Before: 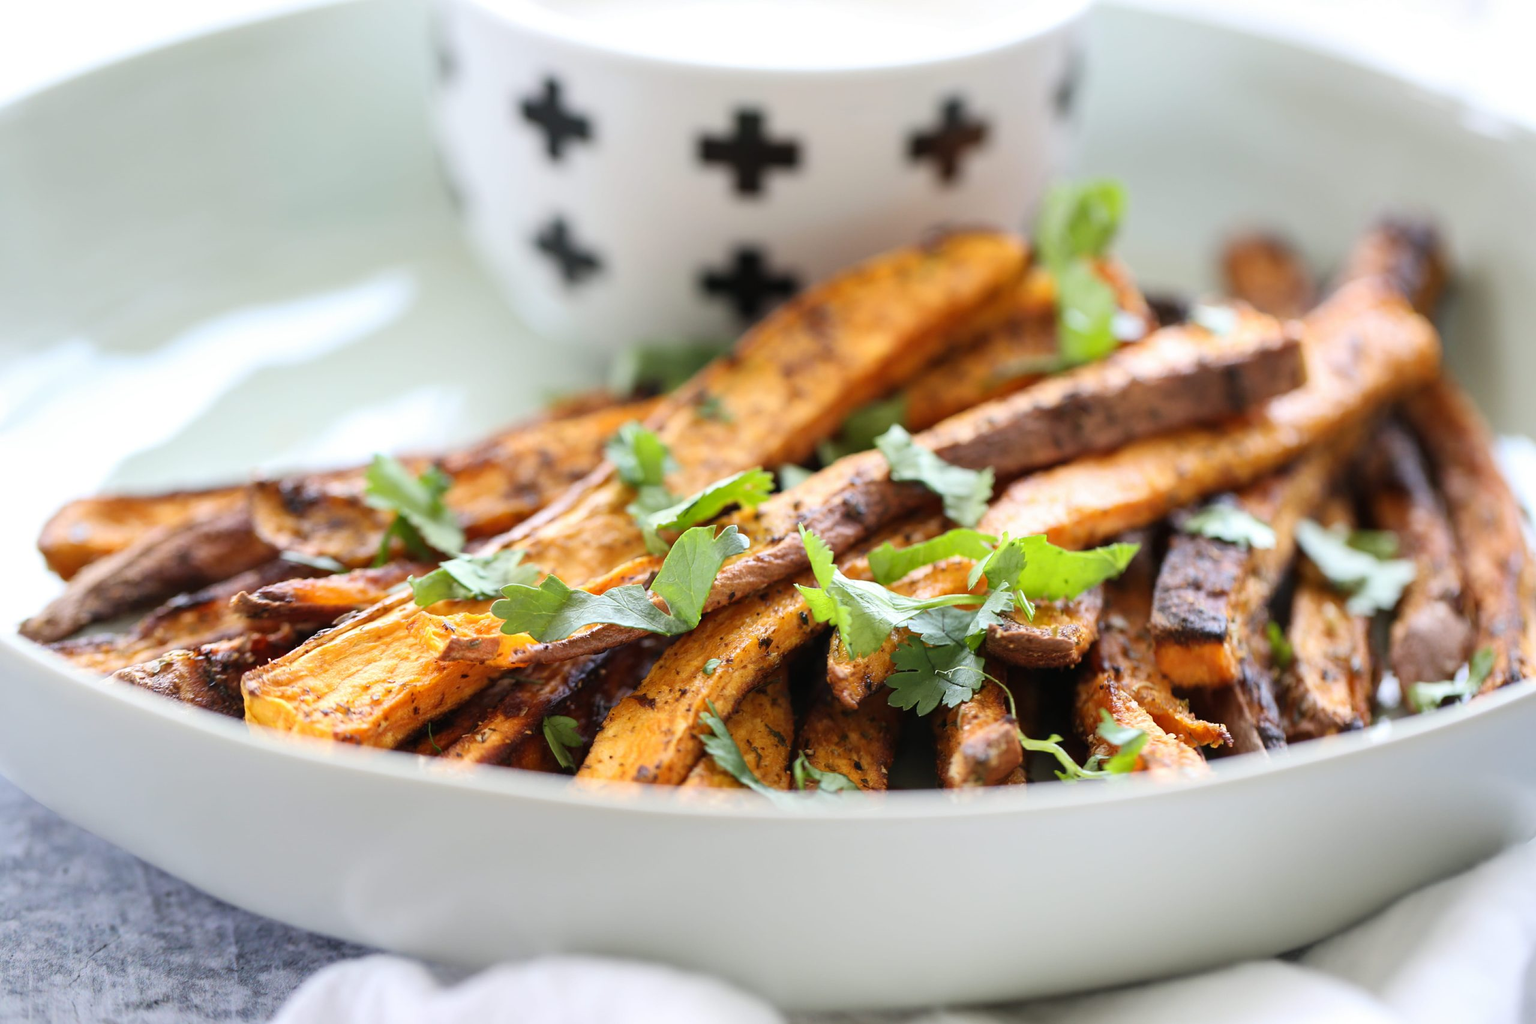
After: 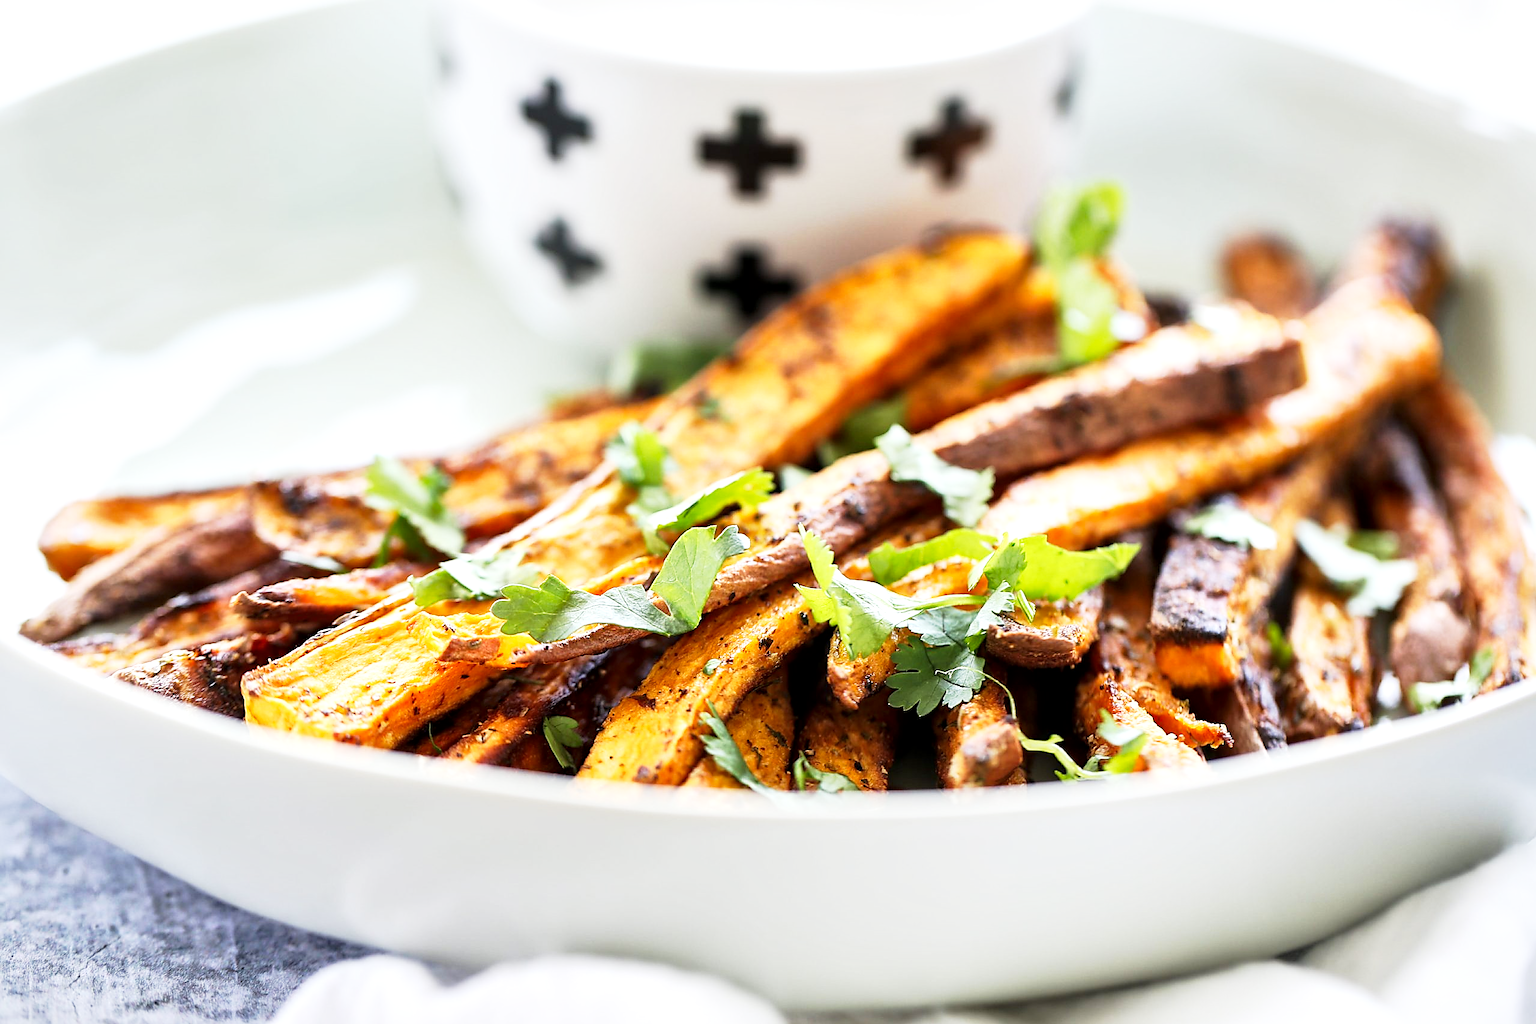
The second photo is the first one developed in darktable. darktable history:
base curve: curves: ch0 [(0, 0) (0.005, 0.002) (0.193, 0.295) (0.399, 0.664) (0.75, 0.928) (1, 1)], preserve colors none
local contrast: mode bilateral grid, contrast 20, coarseness 49, detail 139%, midtone range 0.2
sharpen: radius 1.421, amount 1.26, threshold 0.82
